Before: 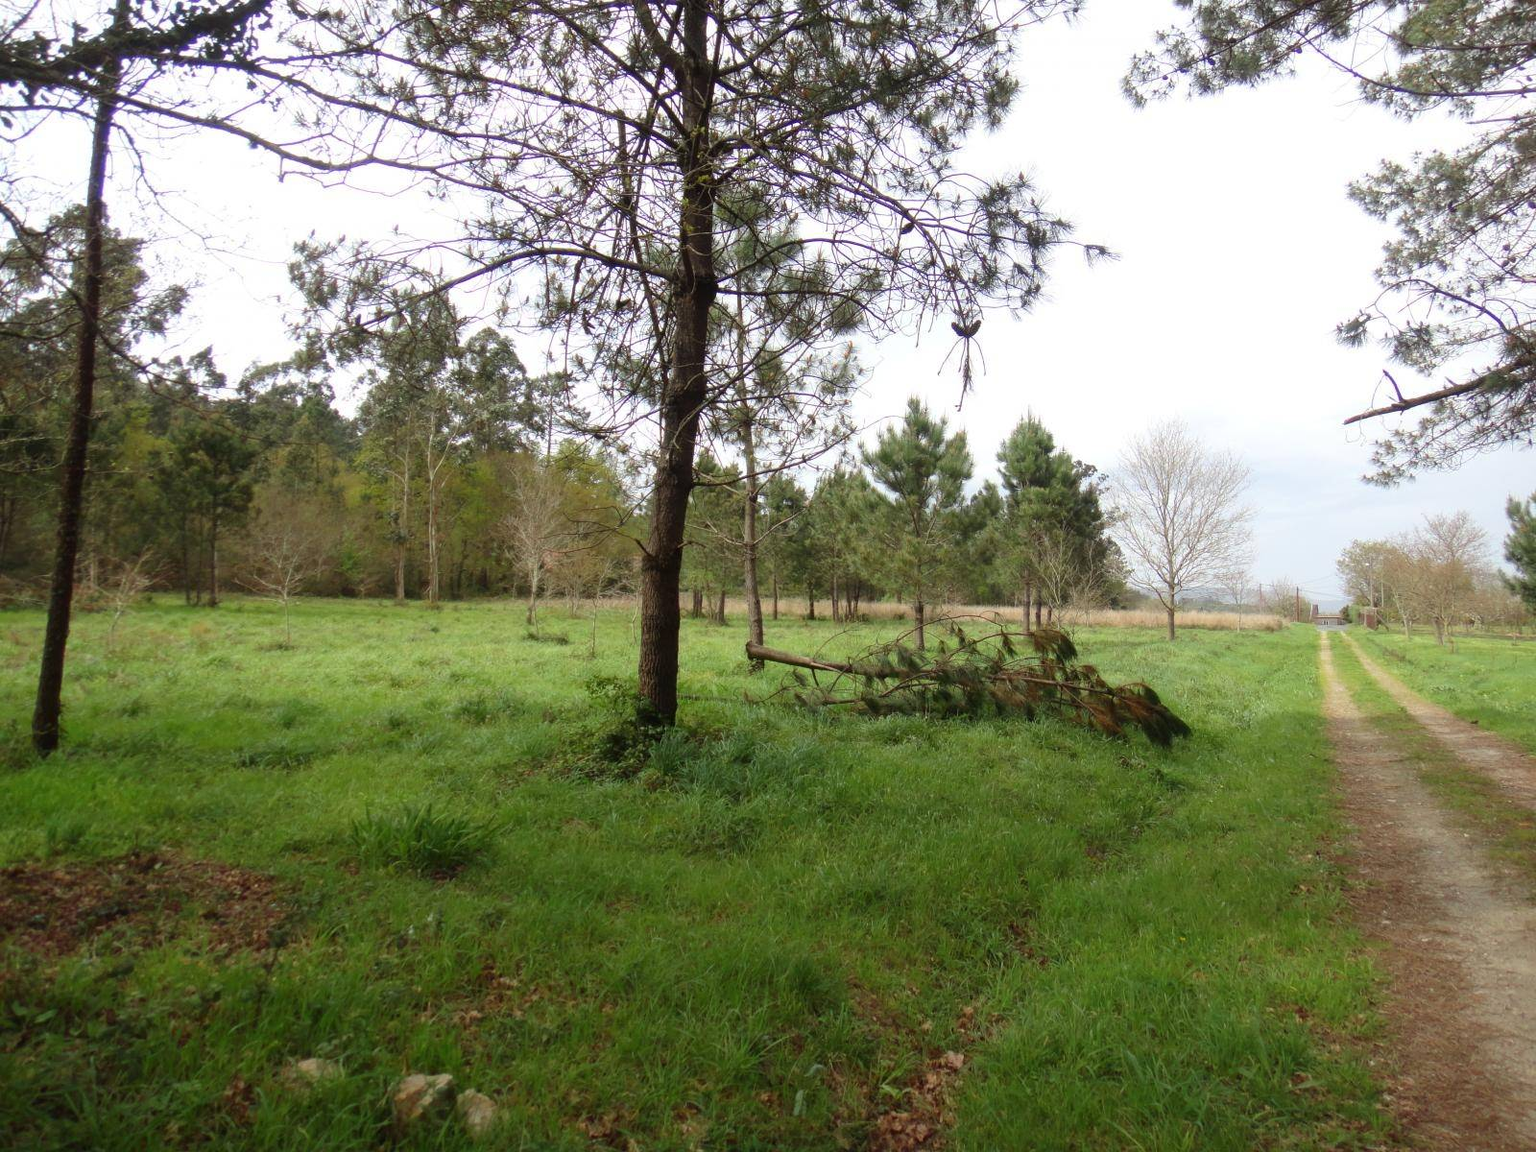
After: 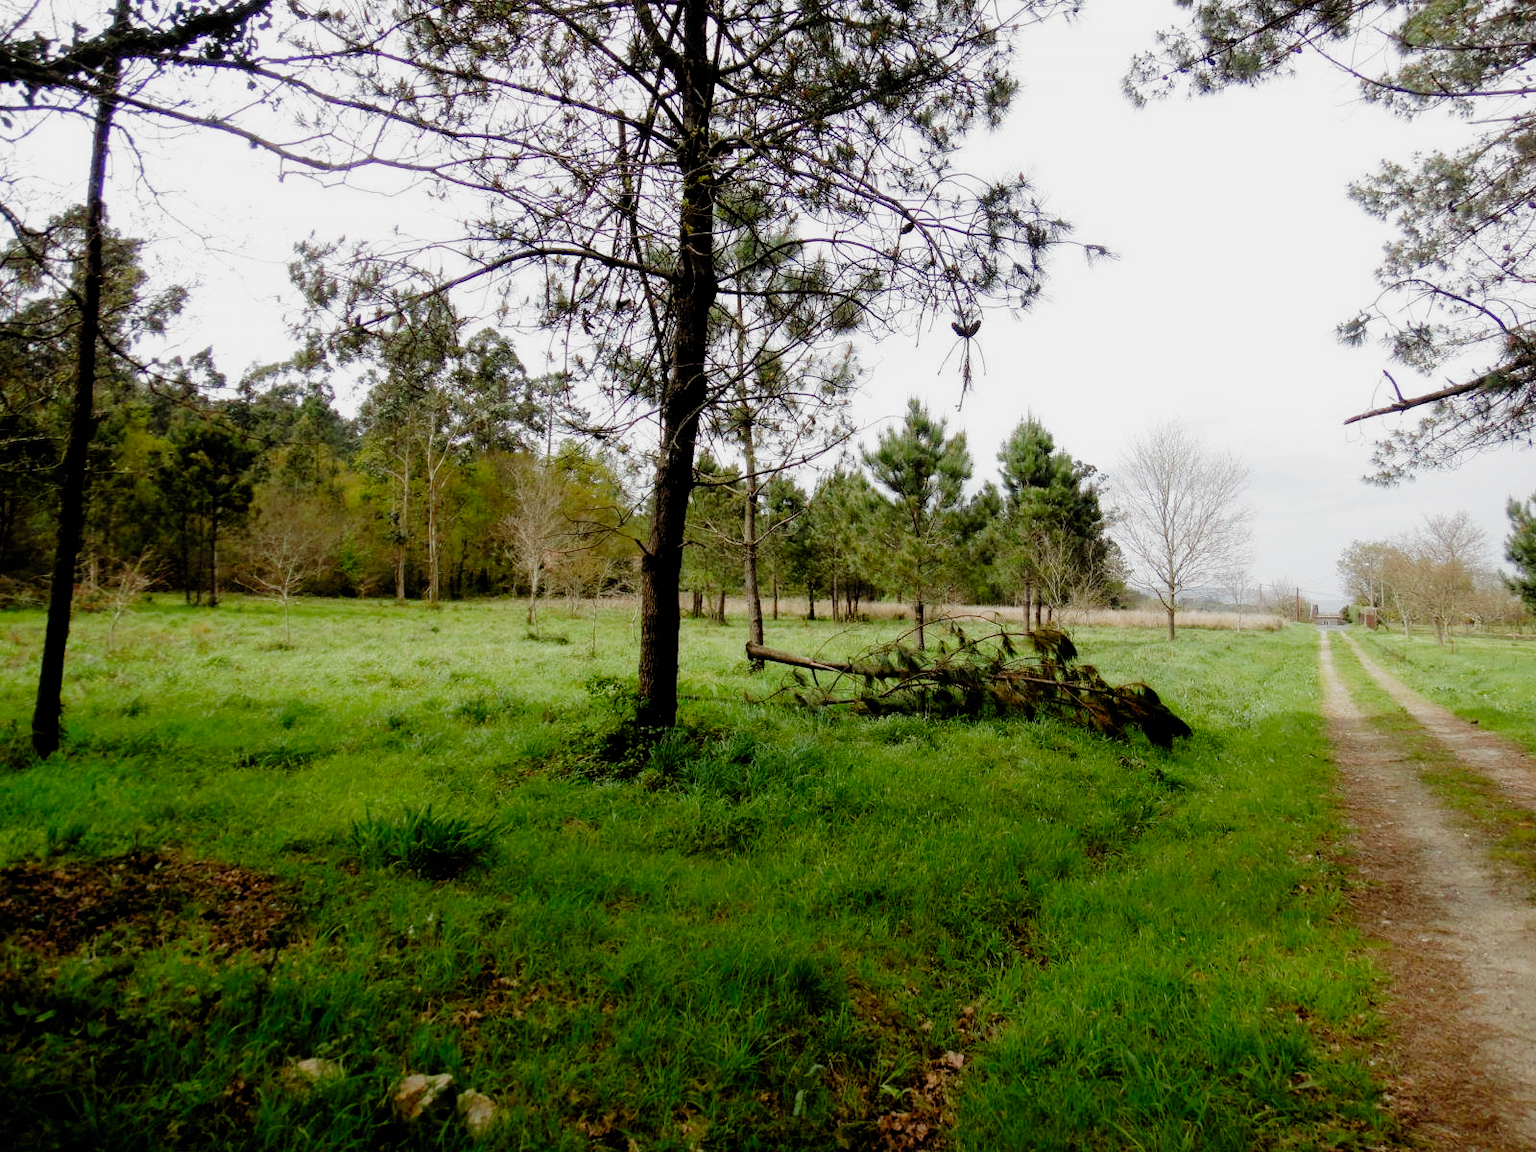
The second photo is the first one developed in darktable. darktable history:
filmic rgb: black relative exposure -3.73 EV, white relative exposure 2.76 EV, dynamic range scaling -4.87%, hardness 3.04, add noise in highlights 0.001, preserve chrominance no, color science v3 (2019), use custom middle-gray values true, contrast in highlights soft
